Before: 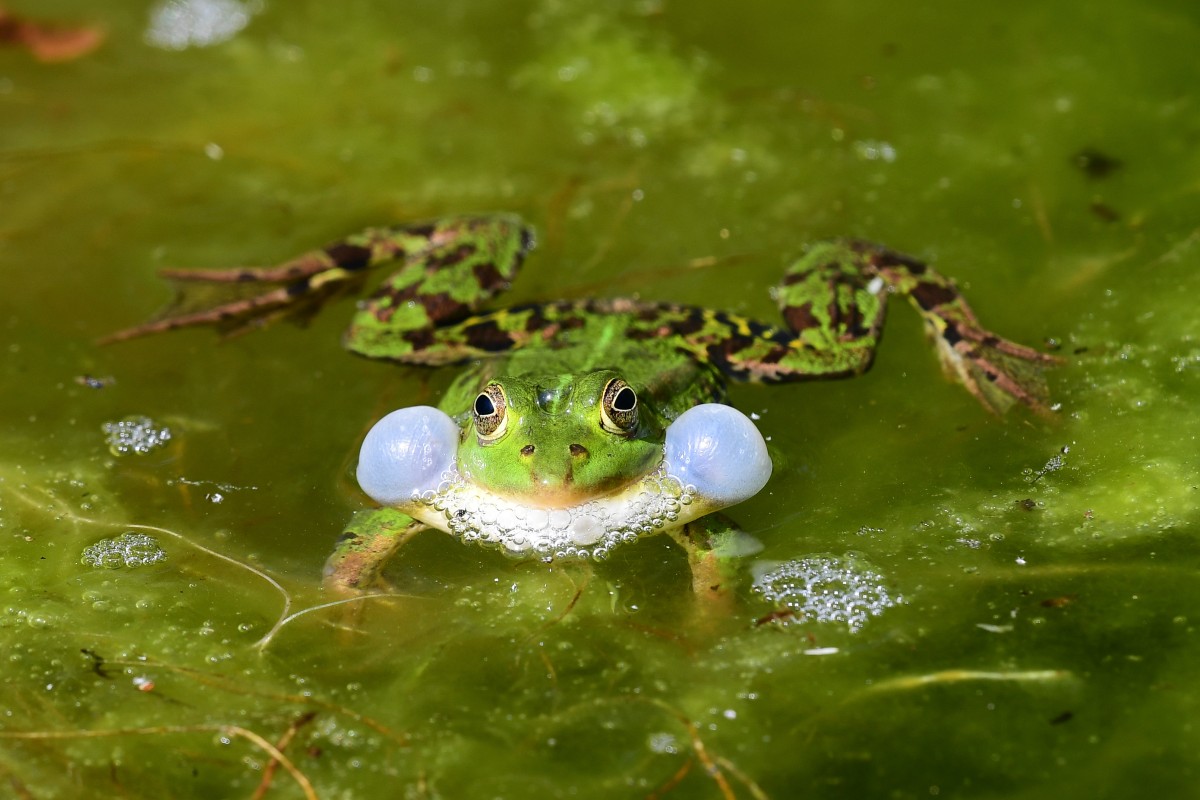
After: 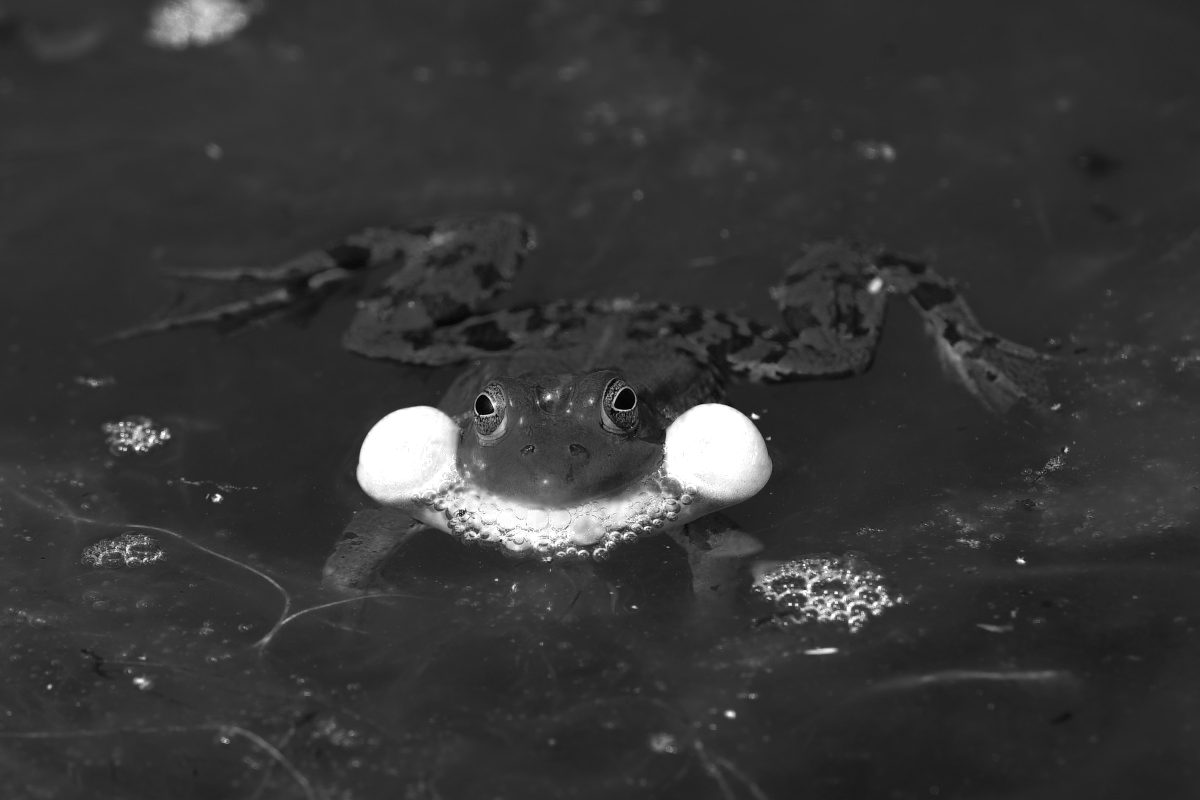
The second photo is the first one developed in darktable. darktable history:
color zones: curves: ch0 [(0.287, 0.048) (0.493, 0.484) (0.737, 0.816)]; ch1 [(0, 0) (0.143, 0) (0.286, 0) (0.429, 0) (0.571, 0) (0.714, 0) (0.857, 0)]
monochrome: on, module defaults
